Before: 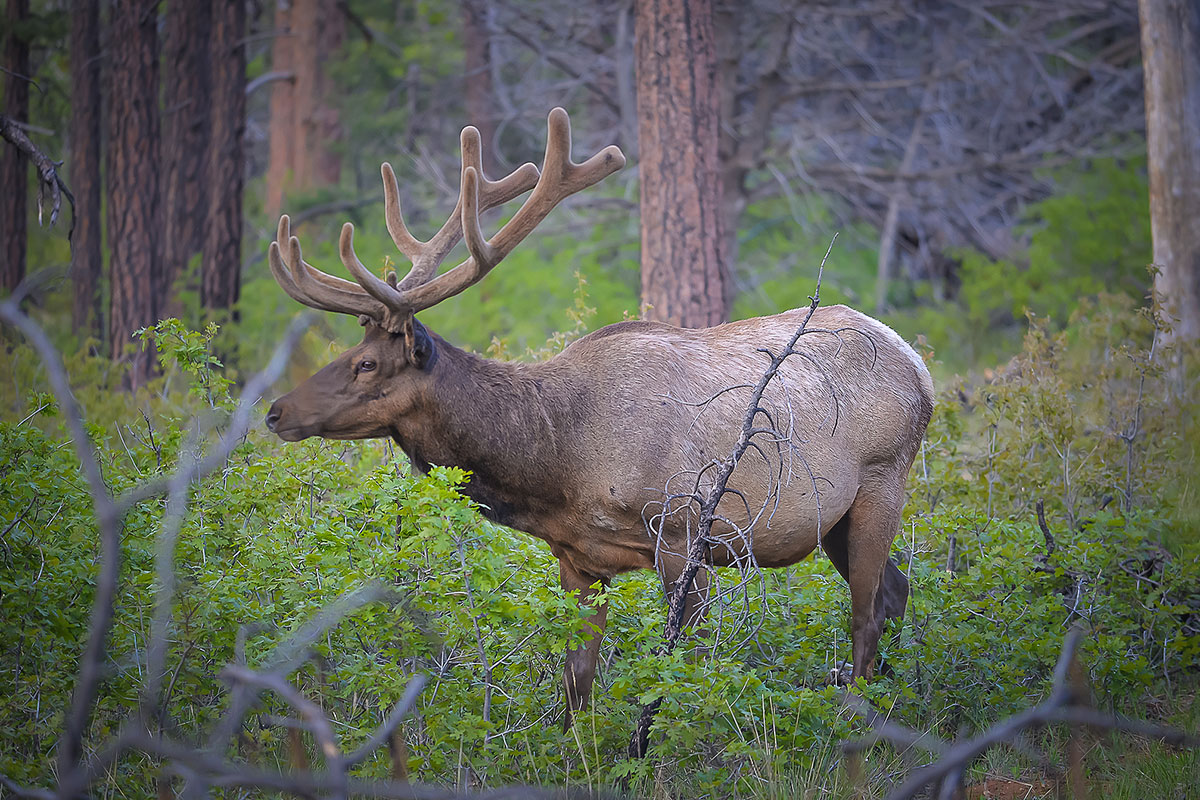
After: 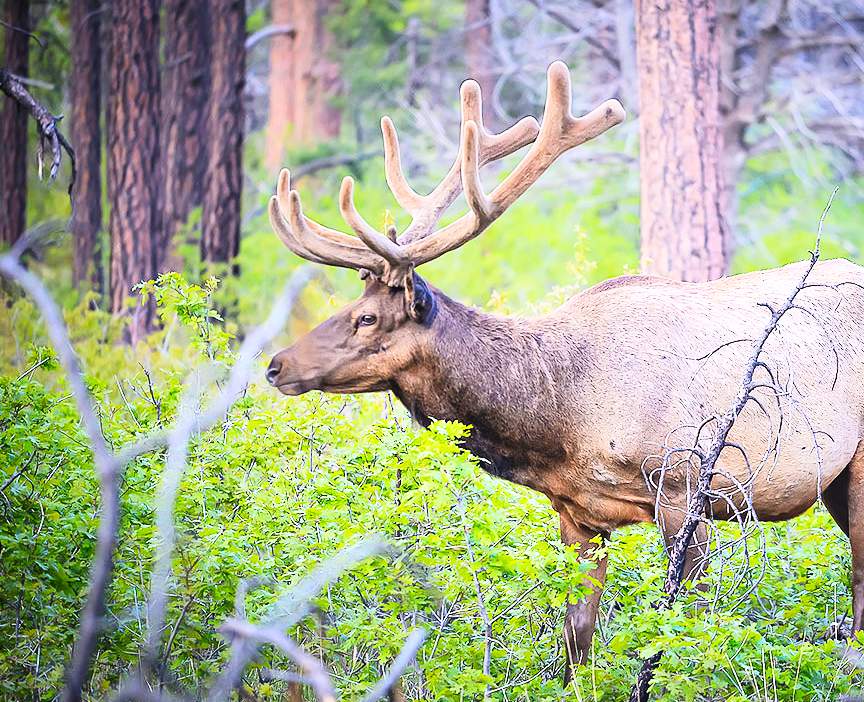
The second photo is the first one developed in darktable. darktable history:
base curve: curves: ch0 [(0, 0) (0.007, 0.004) (0.027, 0.03) (0.046, 0.07) (0.207, 0.54) (0.442, 0.872) (0.673, 0.972) (1, 1)], preserve colors none
contrast brightness saturation: contrast 0.2, brightness 0.15, saturation 0.14
crop: top 5.803%, right 27.864%, bottom 5.804%
